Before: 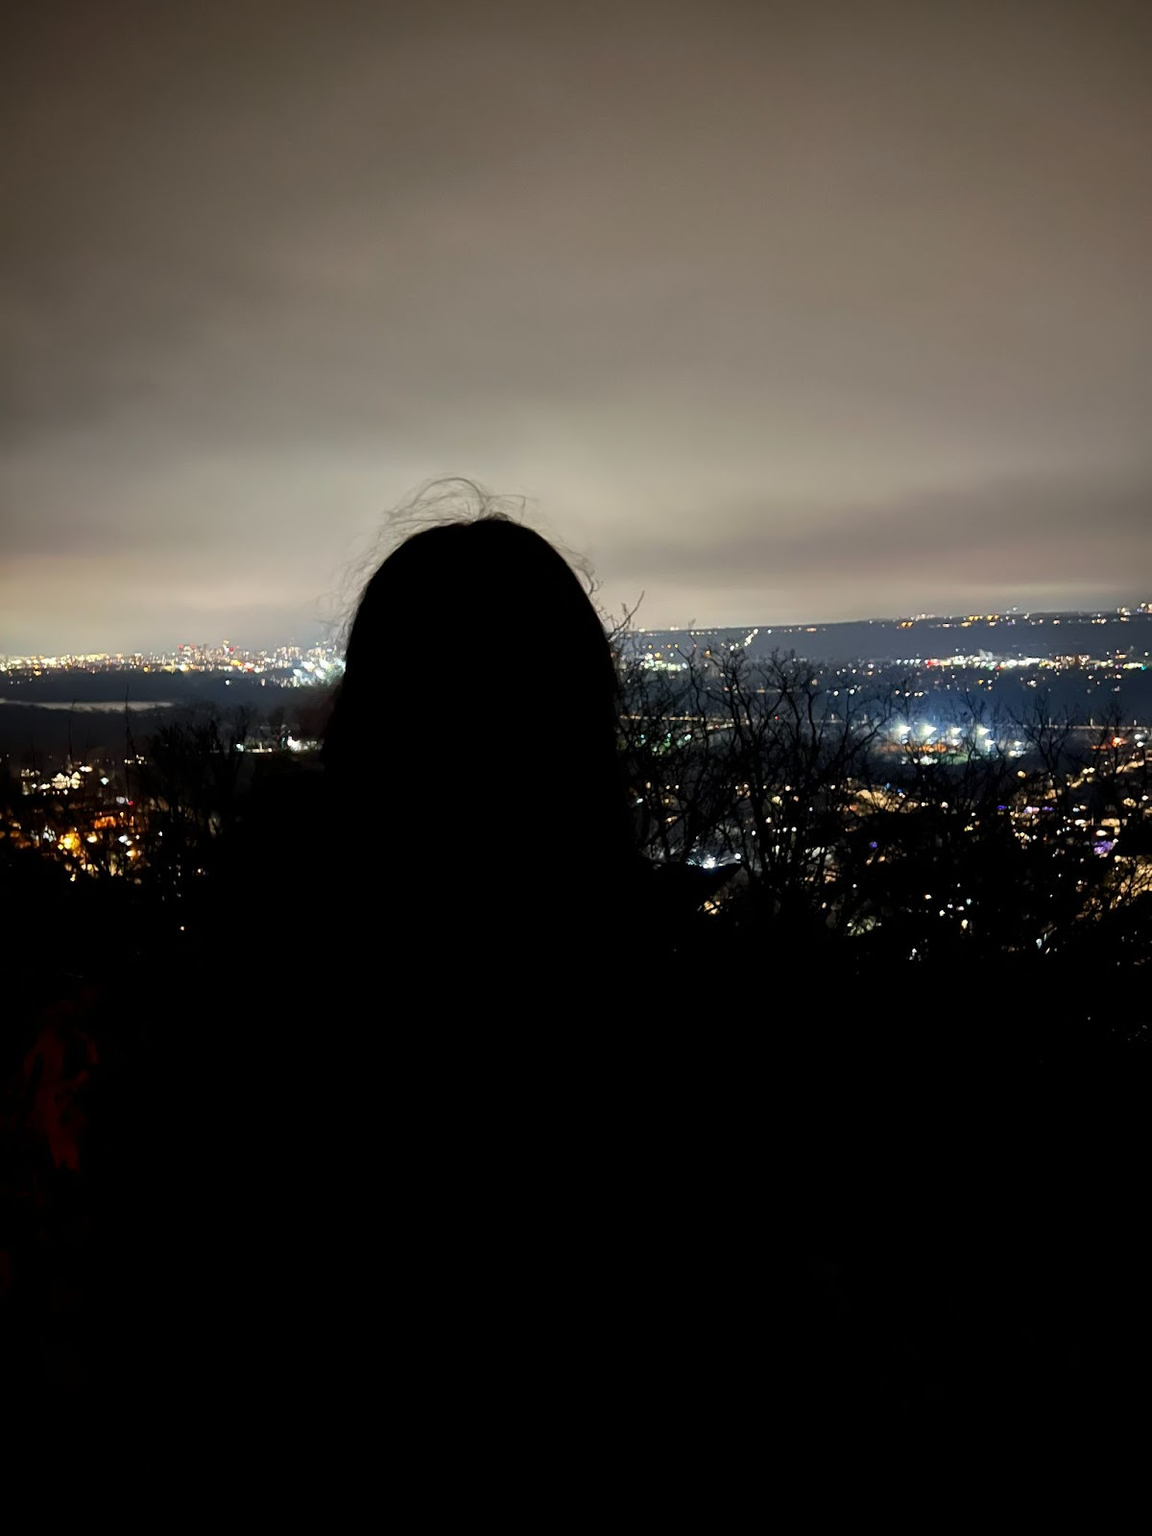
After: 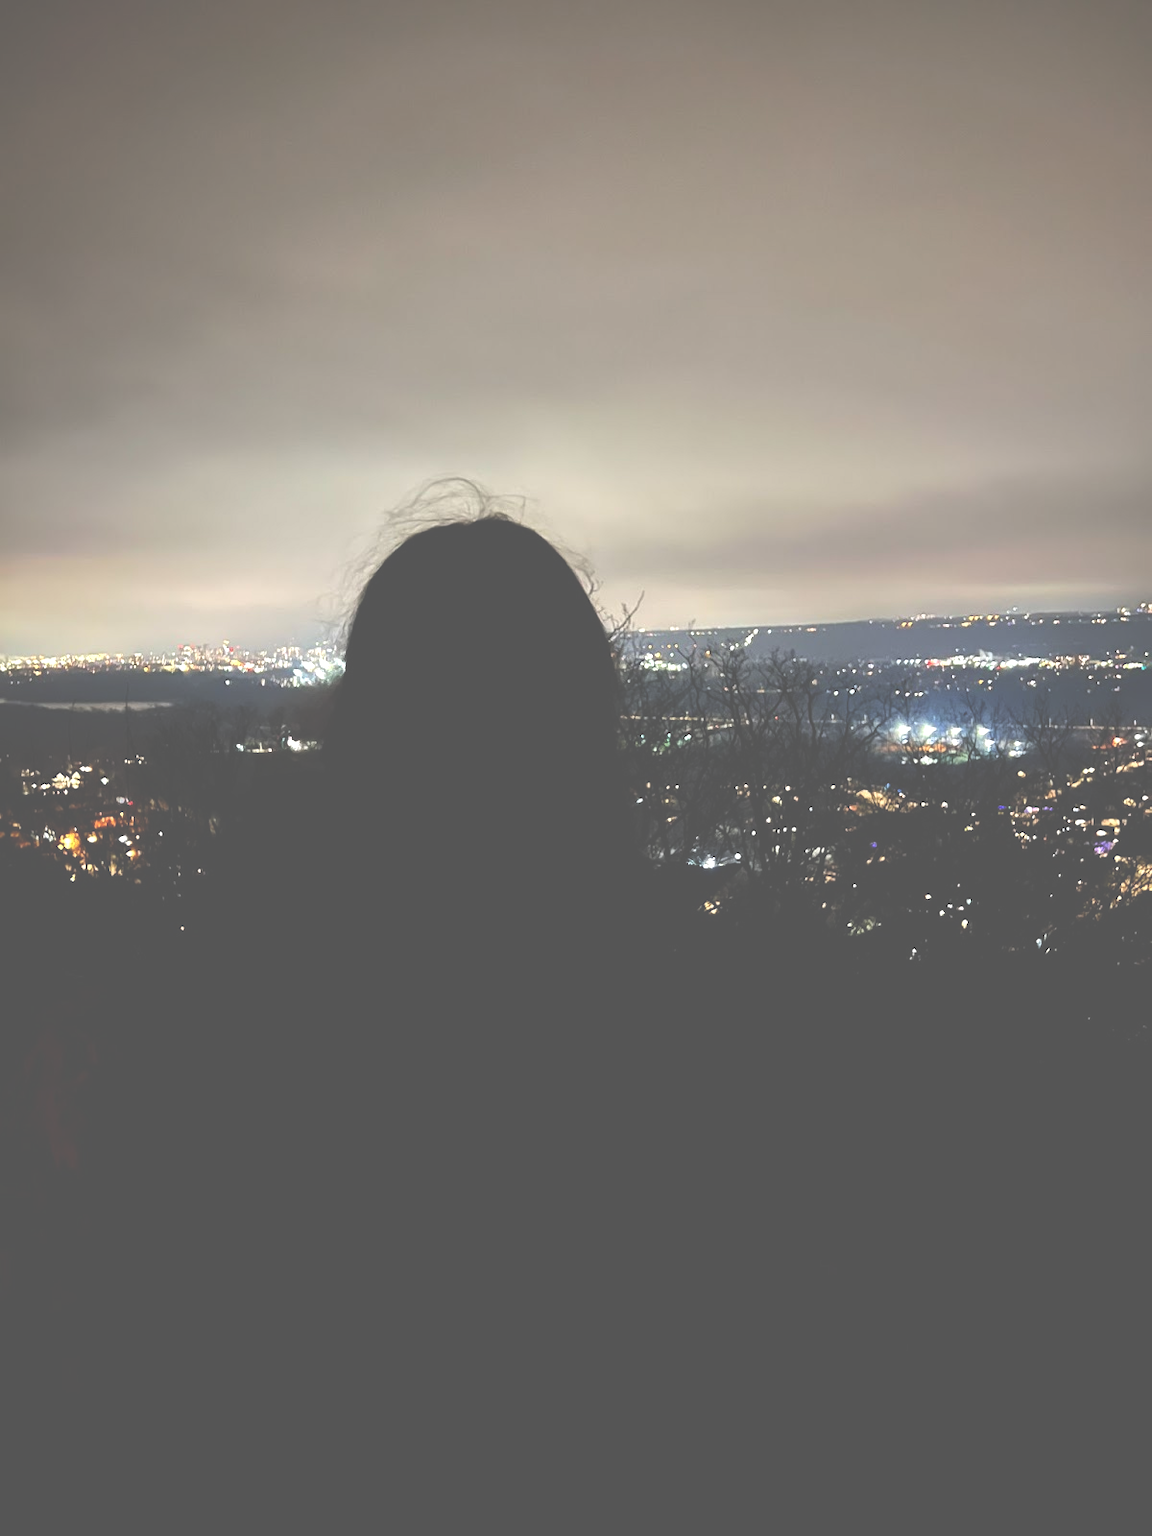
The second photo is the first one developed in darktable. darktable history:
exposure: black level correction -0.071, exposure 0.5 EV, compensate highlight preservation false
